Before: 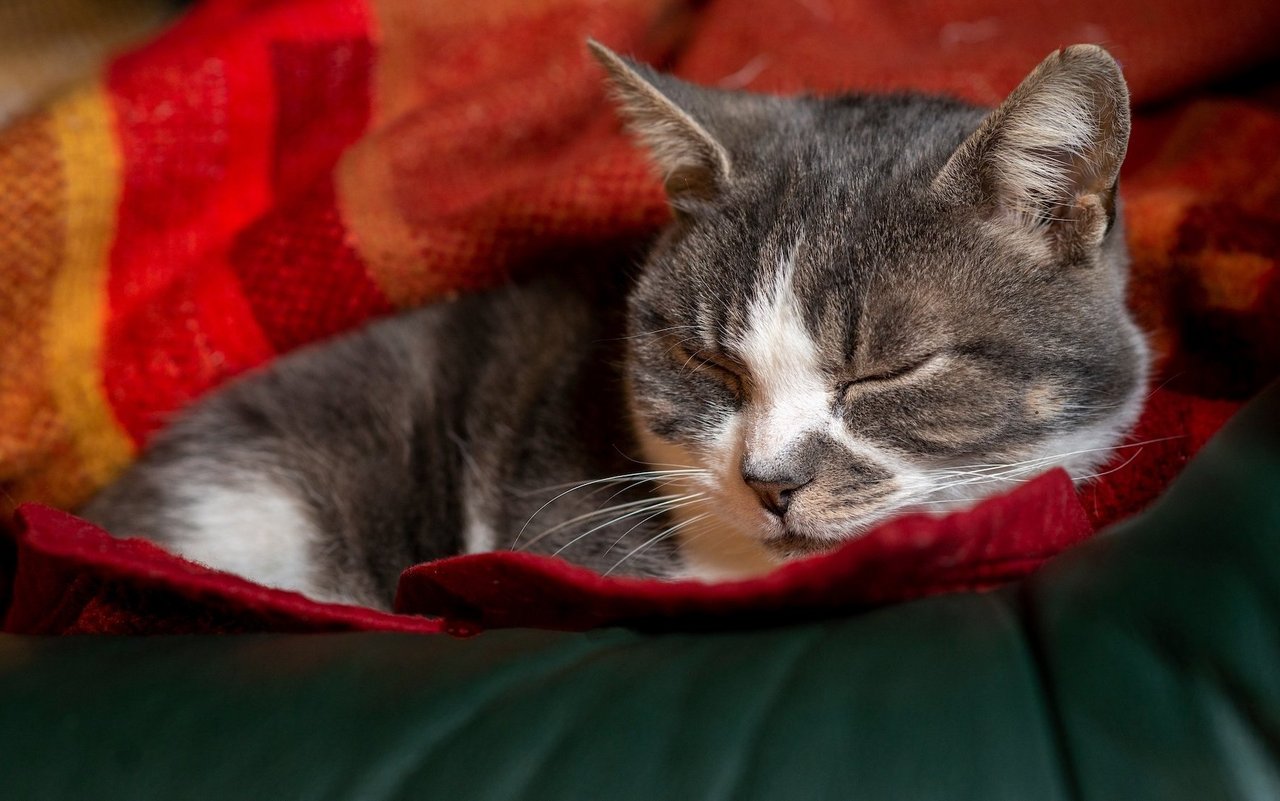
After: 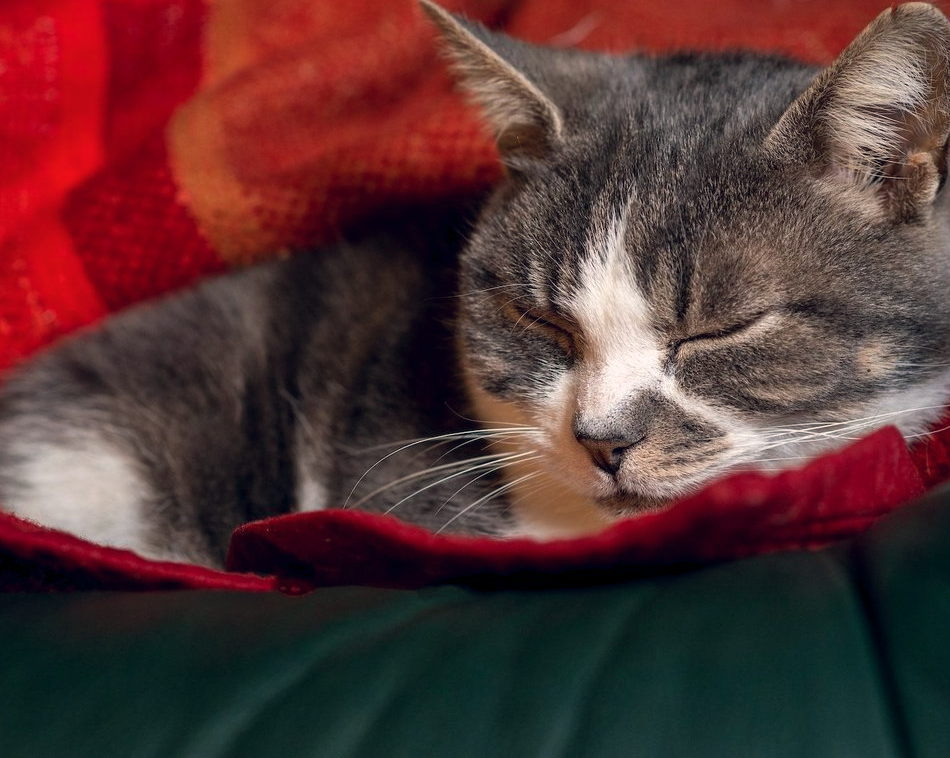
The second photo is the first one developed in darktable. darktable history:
color balance rgb: shadows lift › hue 87.51°, highlights gain › chroma 1.62%, highlights gain › hue 55.1°, global offset › chroma 0.06%, global offset › hue 253.66°, linear chroma grading › global chroma 0.5%
crop and rotate: left 13.15%, top 5.251%, right 12.609%
